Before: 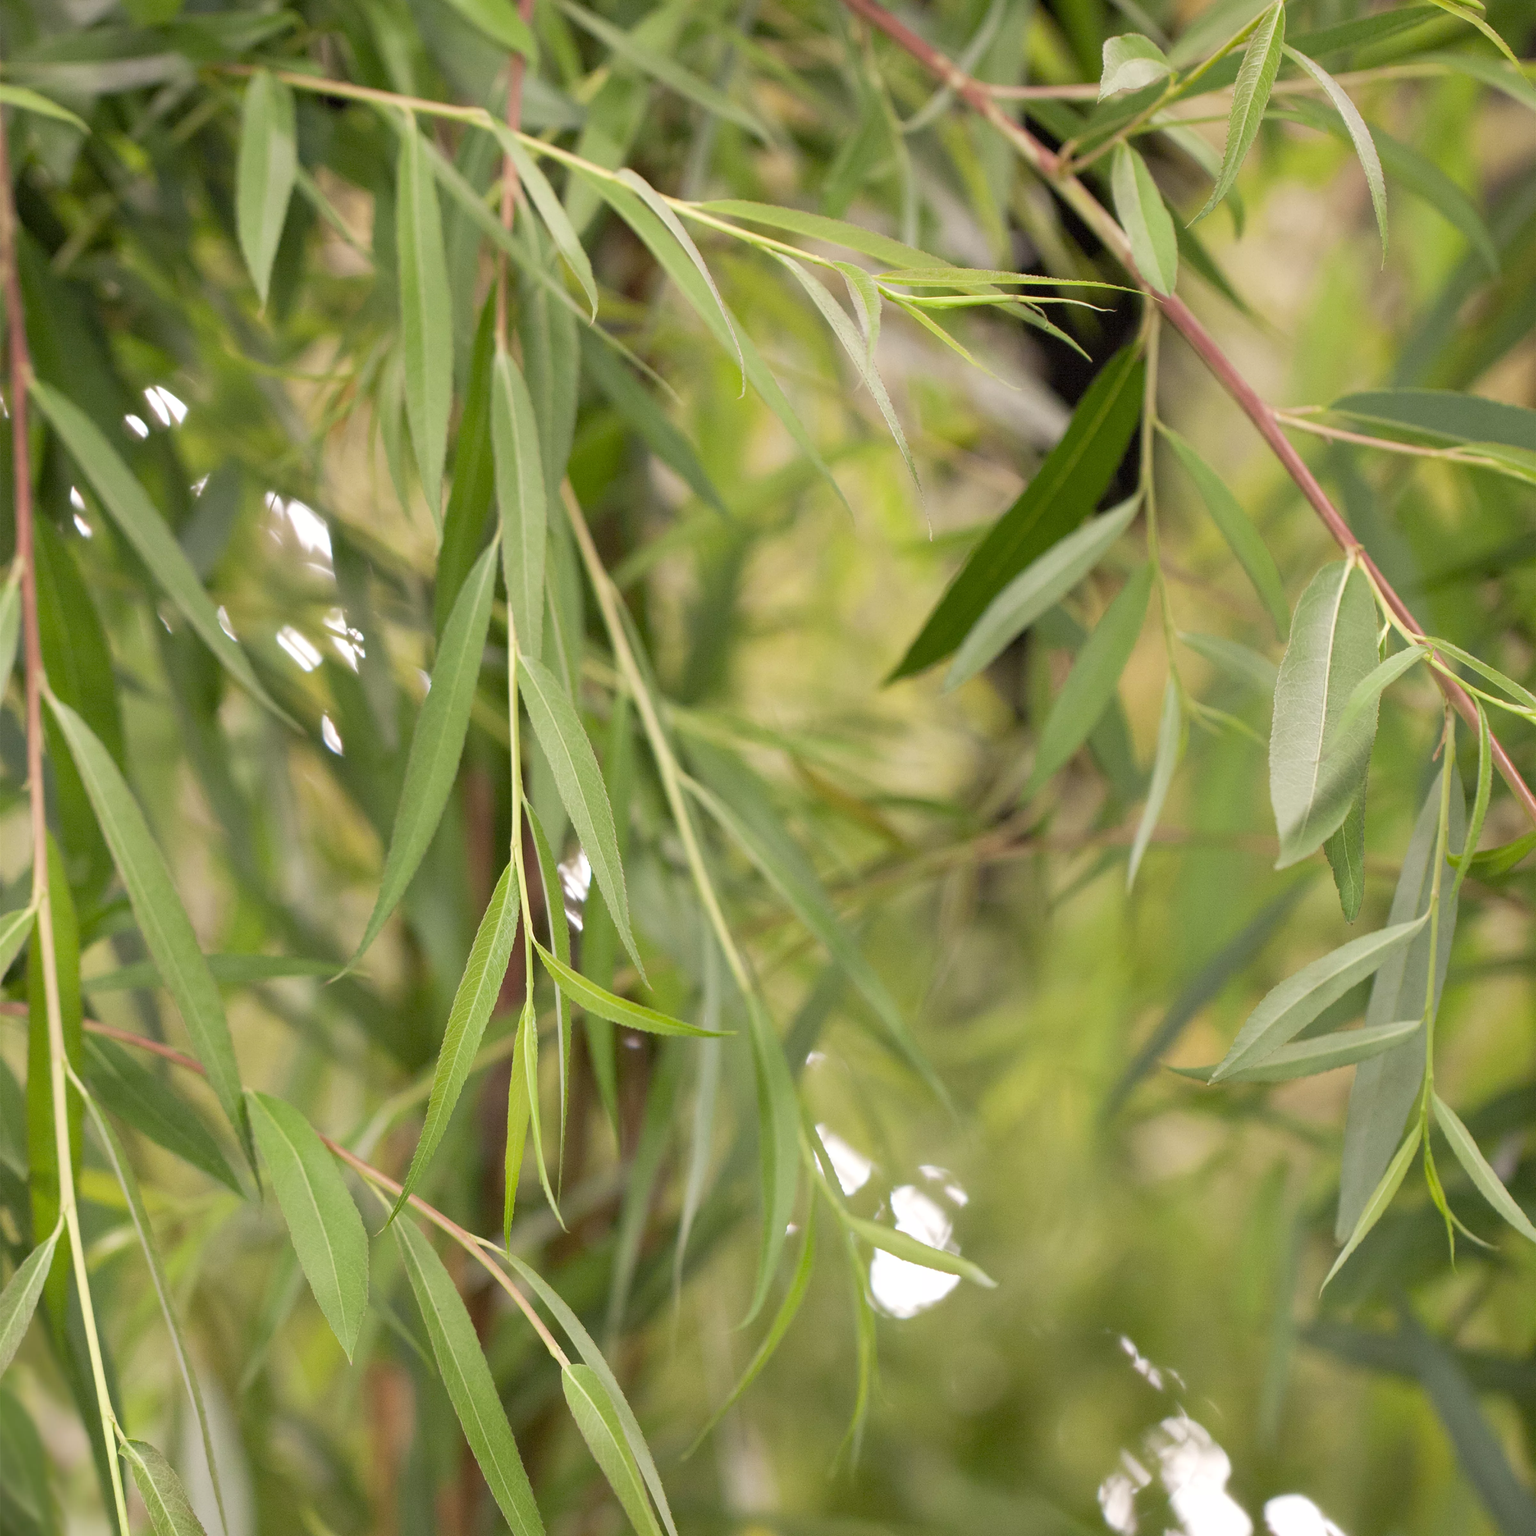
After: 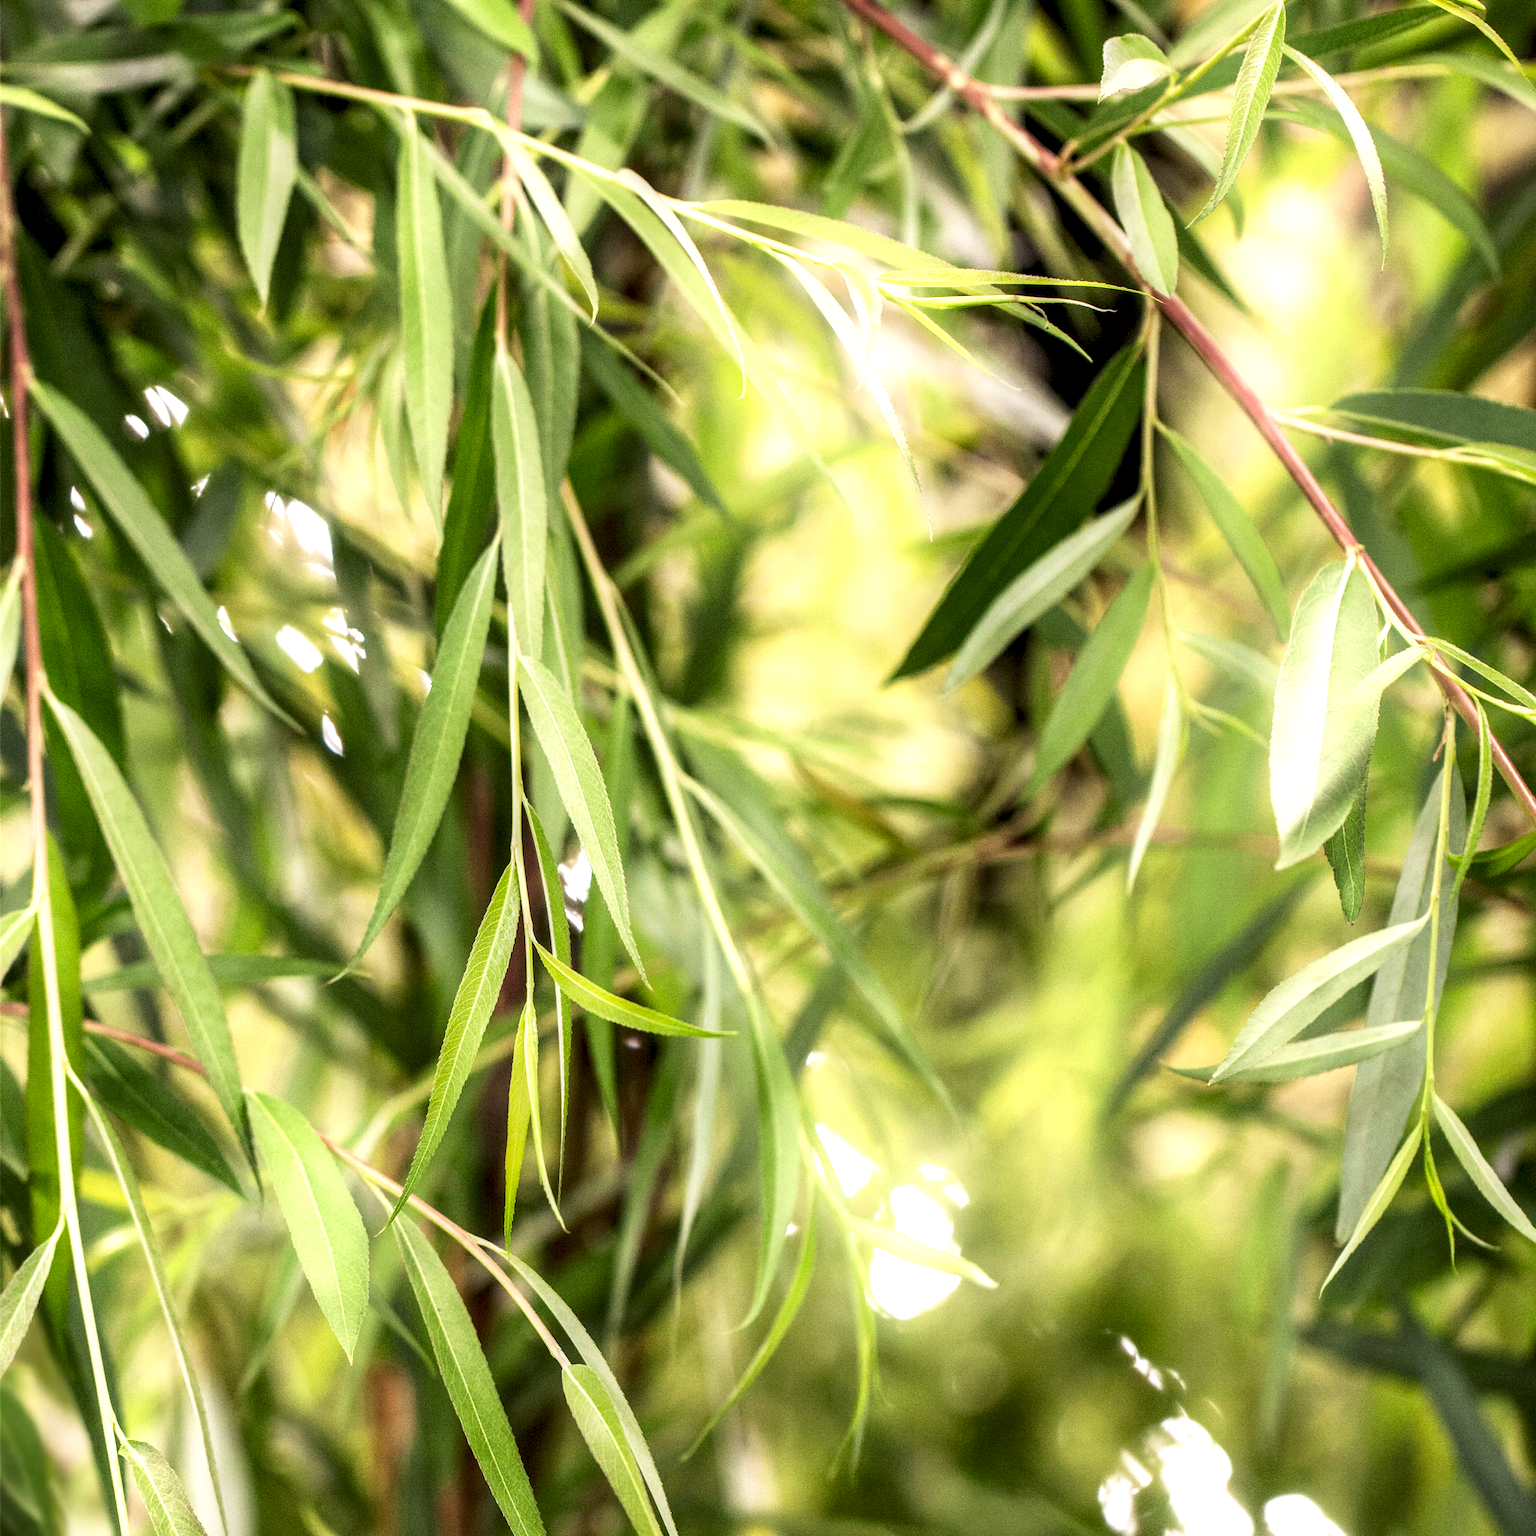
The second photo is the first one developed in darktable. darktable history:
local contrast: highlights 19%, detail 186%
tone curve: curves: ch0 [(0, 0) (0.003, 0.003) (0.011, 0.012) (0.025, 0.023) (0.044, 0.04) (0.069, 0.056) (0.1, 0.082) (0.136, 0.107) (0.177, 0.144) (0.224, 0.186) (0.277, 0.237) (0.335, 0.297) (0.399, 0.37) (0.468, 0.465) (0.543, 0.567) (0.623, 0.68) (0.709, 0.782) (0.801, 0.86) (0.898, 0.924) (1, 1)], preserve colors none
shadows and highlights: highlights 70.7, soften with gaussian
